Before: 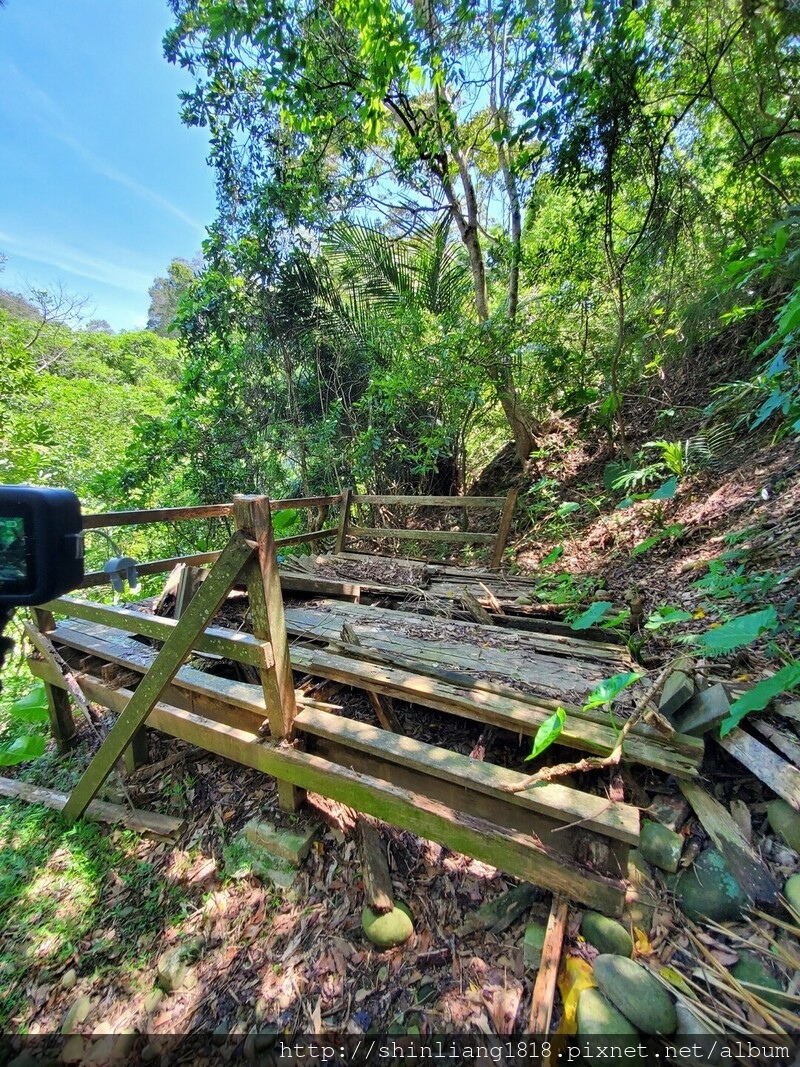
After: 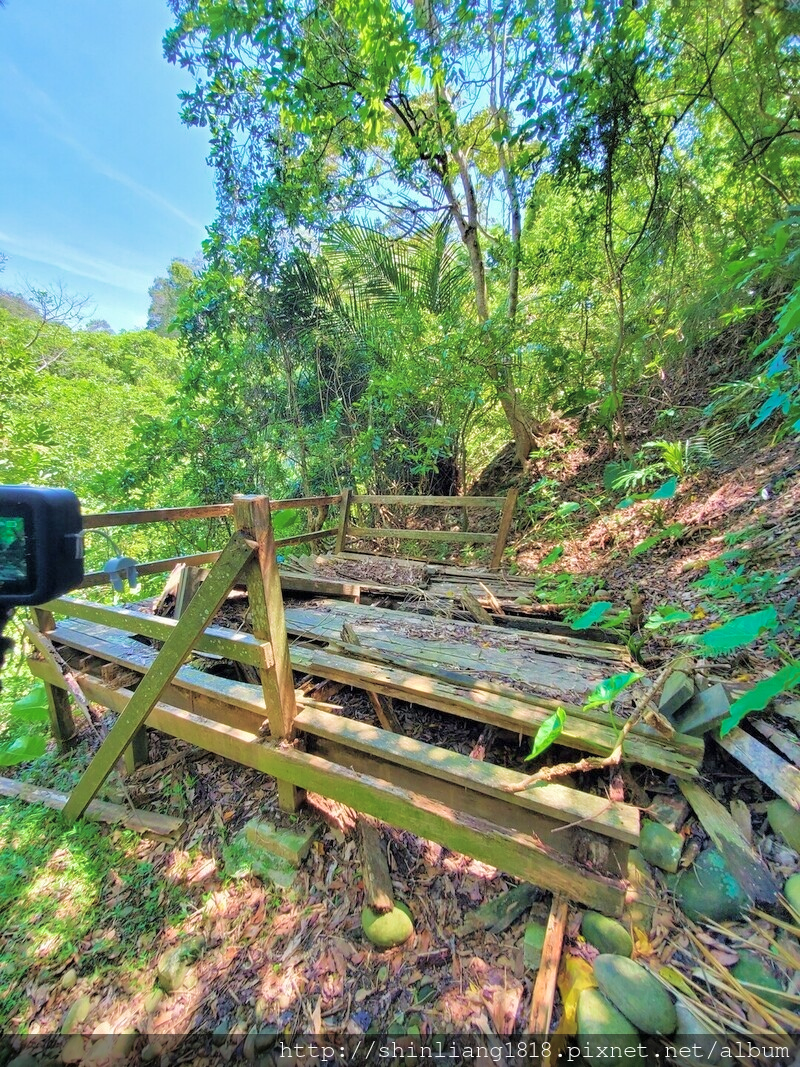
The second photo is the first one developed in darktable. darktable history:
base curve: curves: ch0 [(0, 0) (0.472, 0.508) (1, 1)], preserve colors none
velvia: strength 45.04%
tone curve: curves: ch0 [(0, 0) (0.004, 0.008) (0.077, 0.156) (0.169, 0.29) (0.774, 0.774) (1, 1)], color space Lab, independent channels, preserve colors none
